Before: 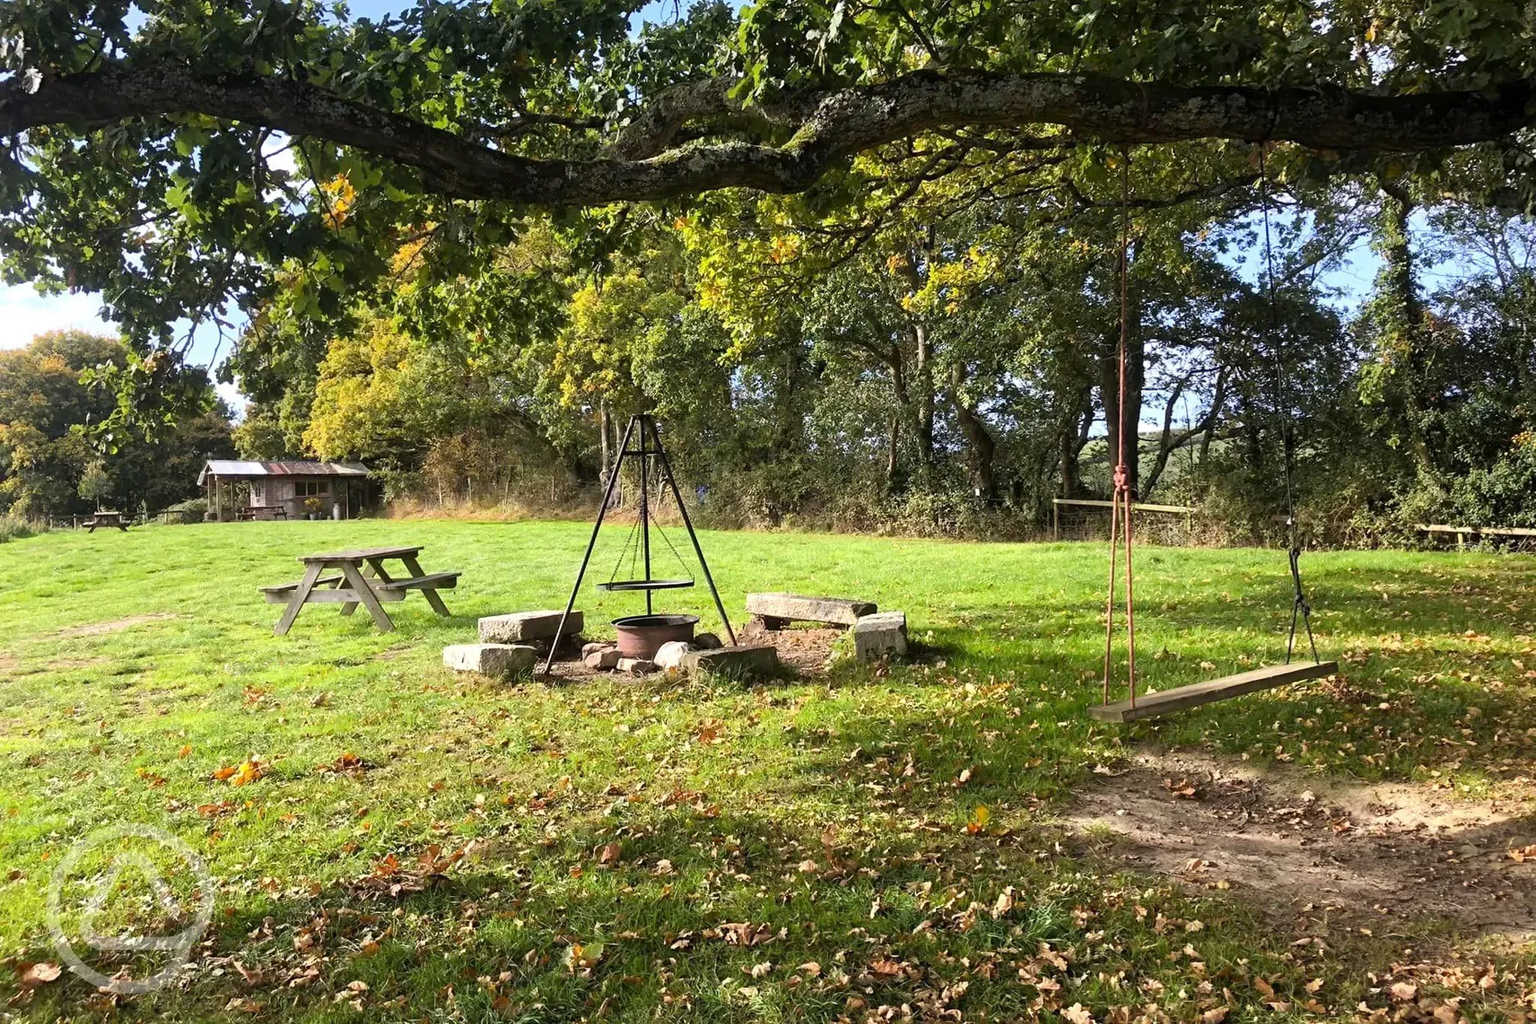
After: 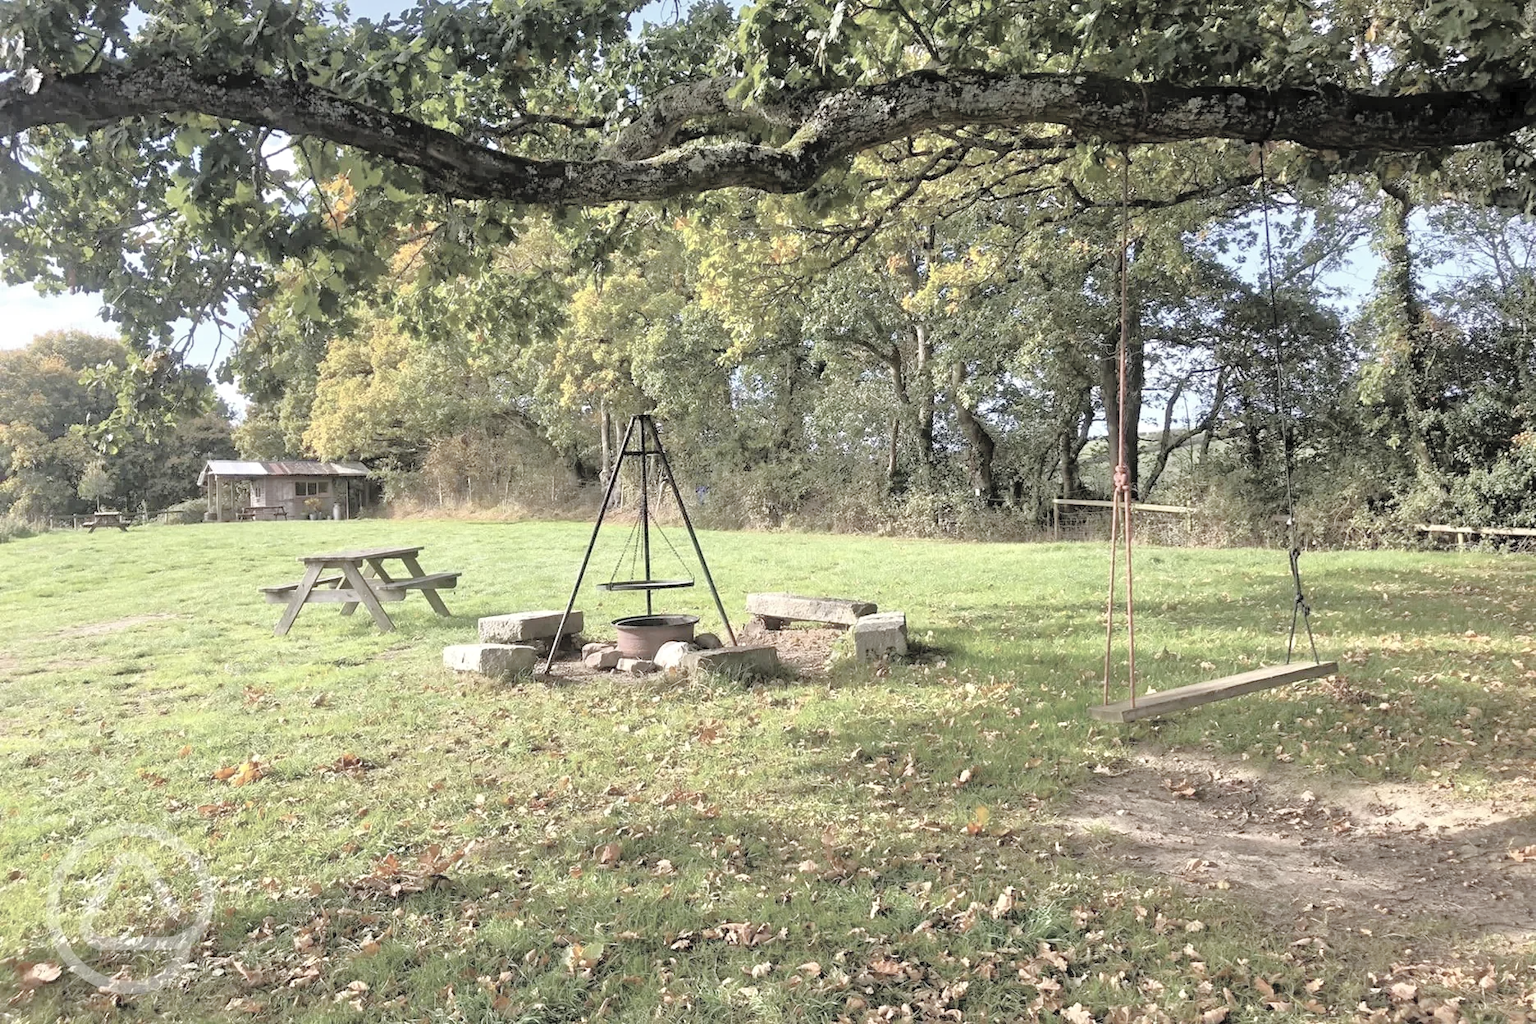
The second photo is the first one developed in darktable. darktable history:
contrast brightness saturation: brightness 0.184, saturation -0.51
tone equalizer: -7 EV 0.153 EV, -6 EV 0.638 EV, -5 EV 1.12 EV, -4 EV 1.33 EV, -3 EV 1.17 EV, -2 EV 0.6 EV, -1 EV 0.165 EV
